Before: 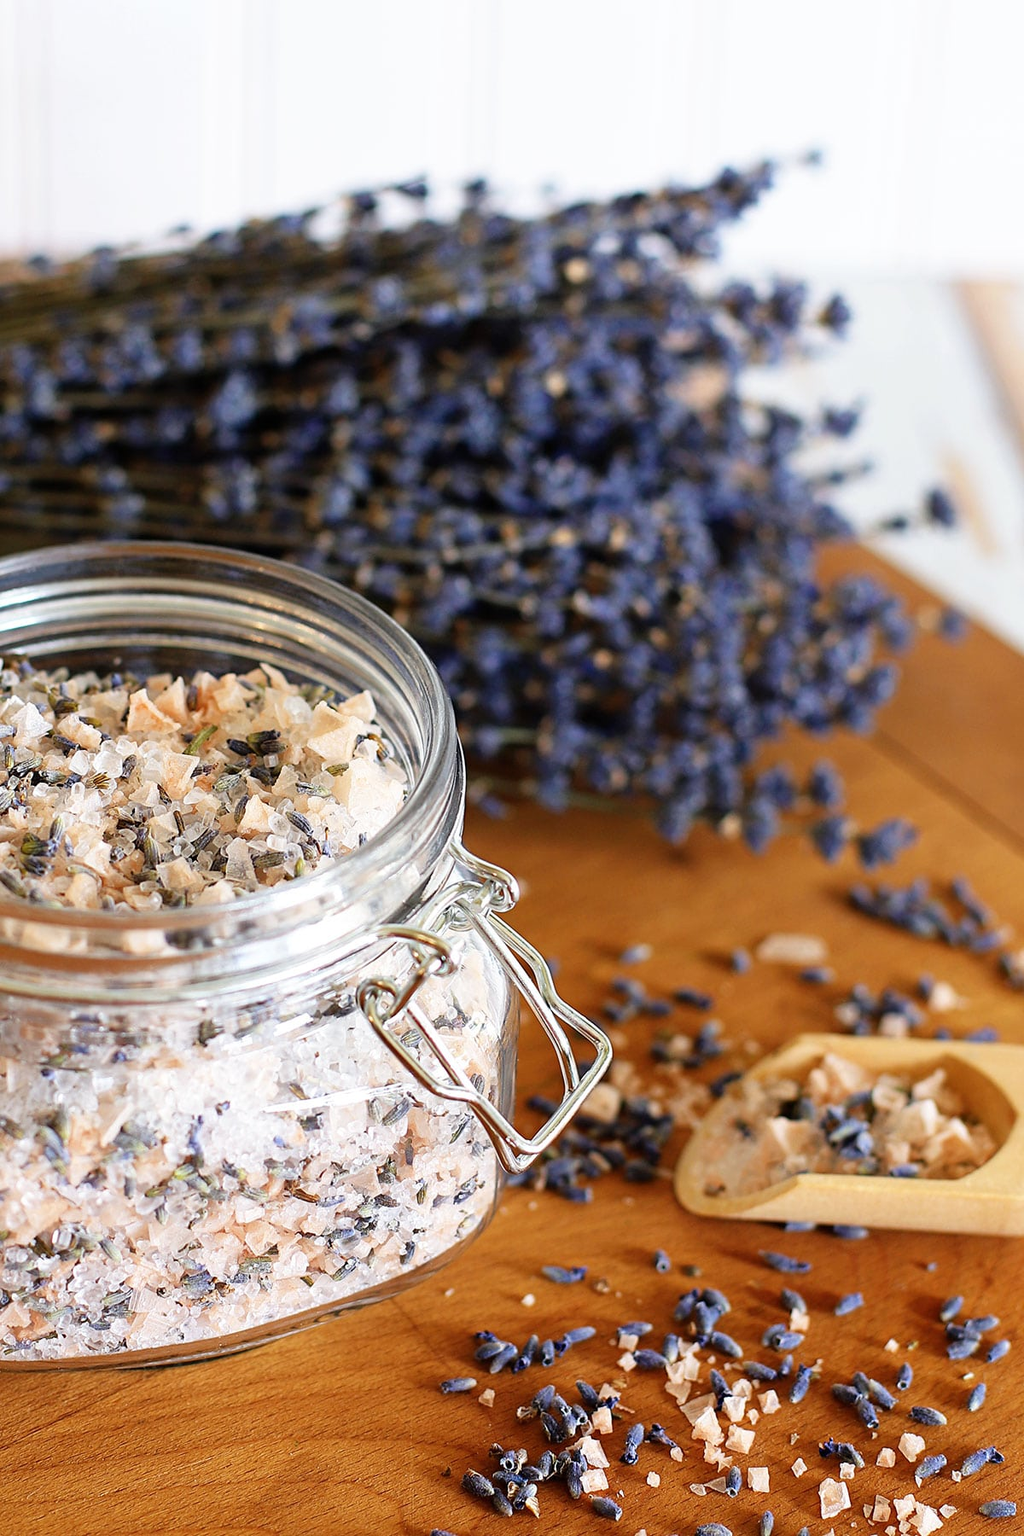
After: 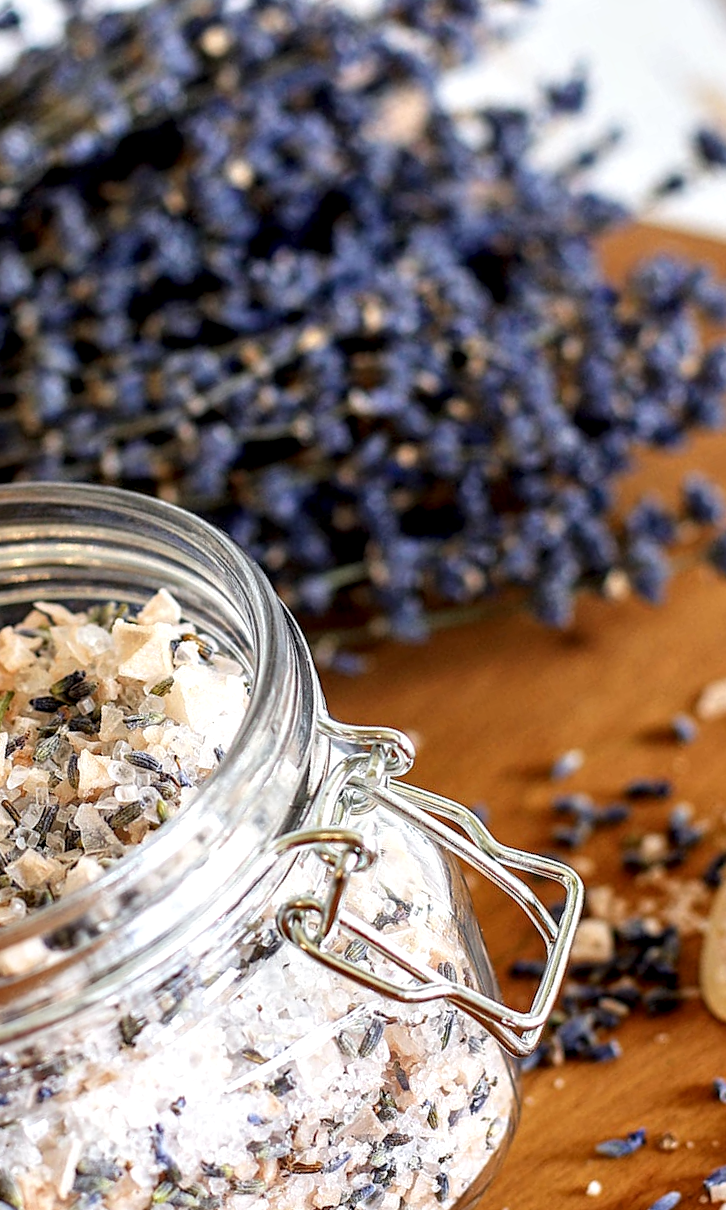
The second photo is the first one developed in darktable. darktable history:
crop and rotate: angle 20.93°, left 6.846%, right 4.155%, bottom 1.16%
local contrast: detail 150%
